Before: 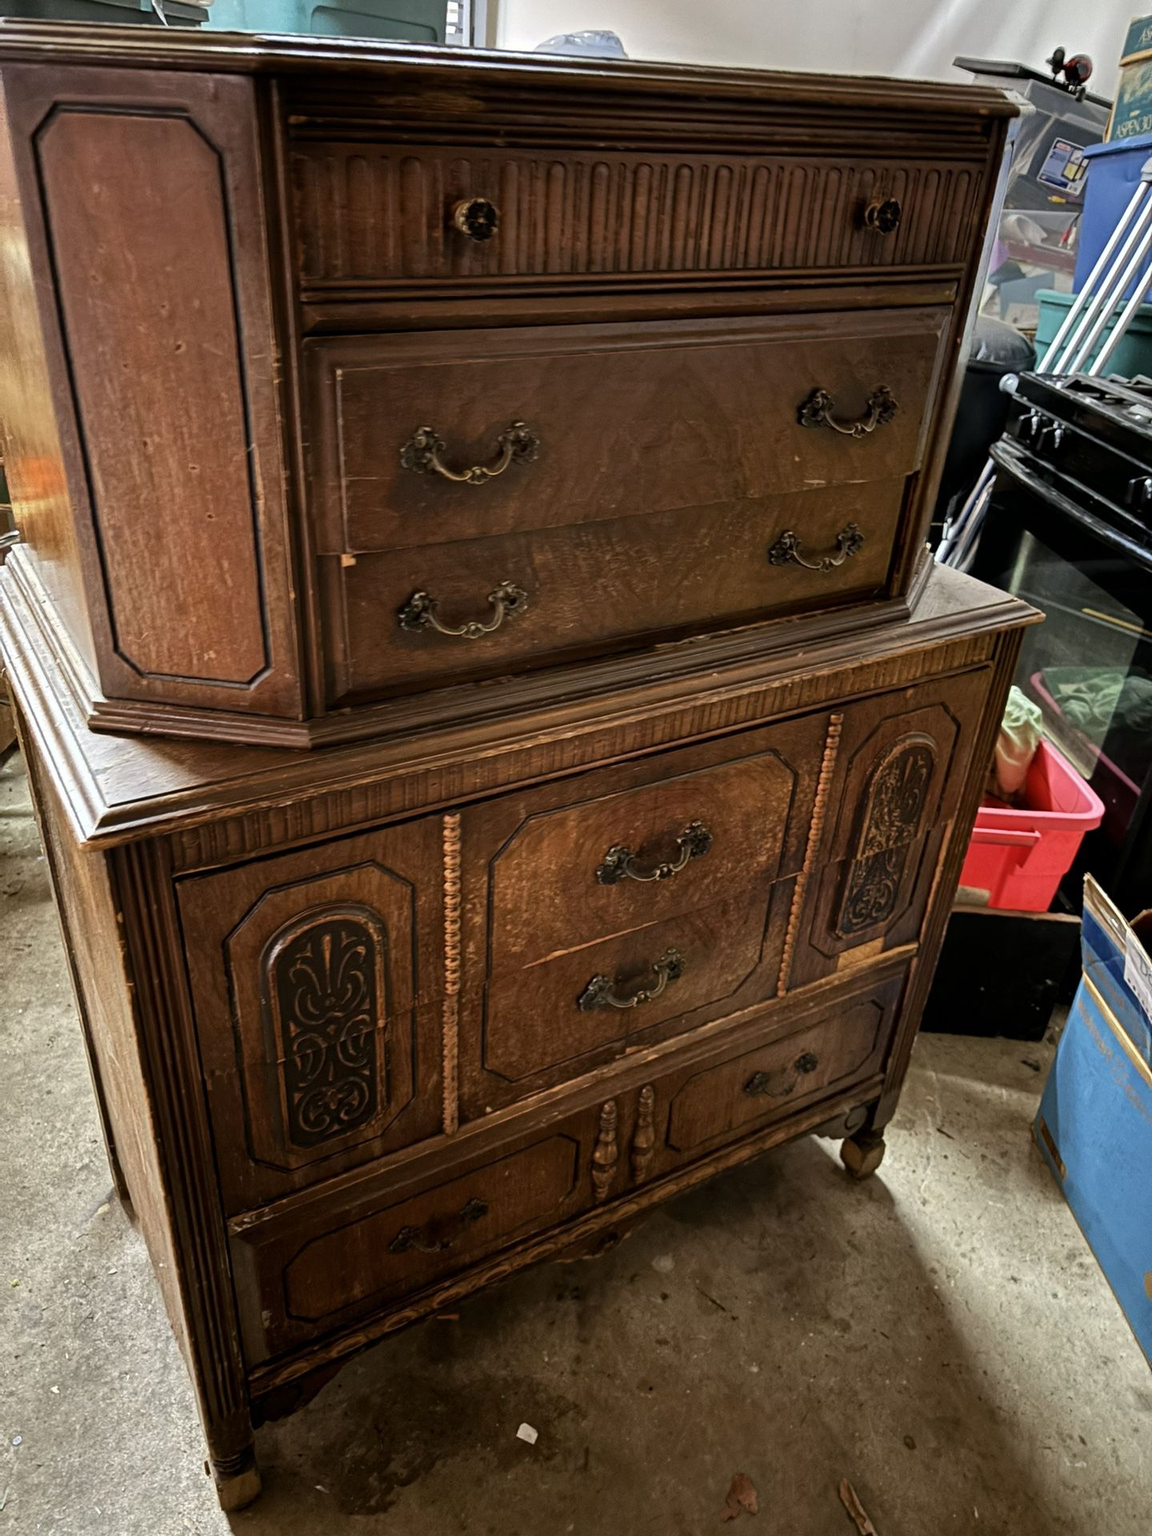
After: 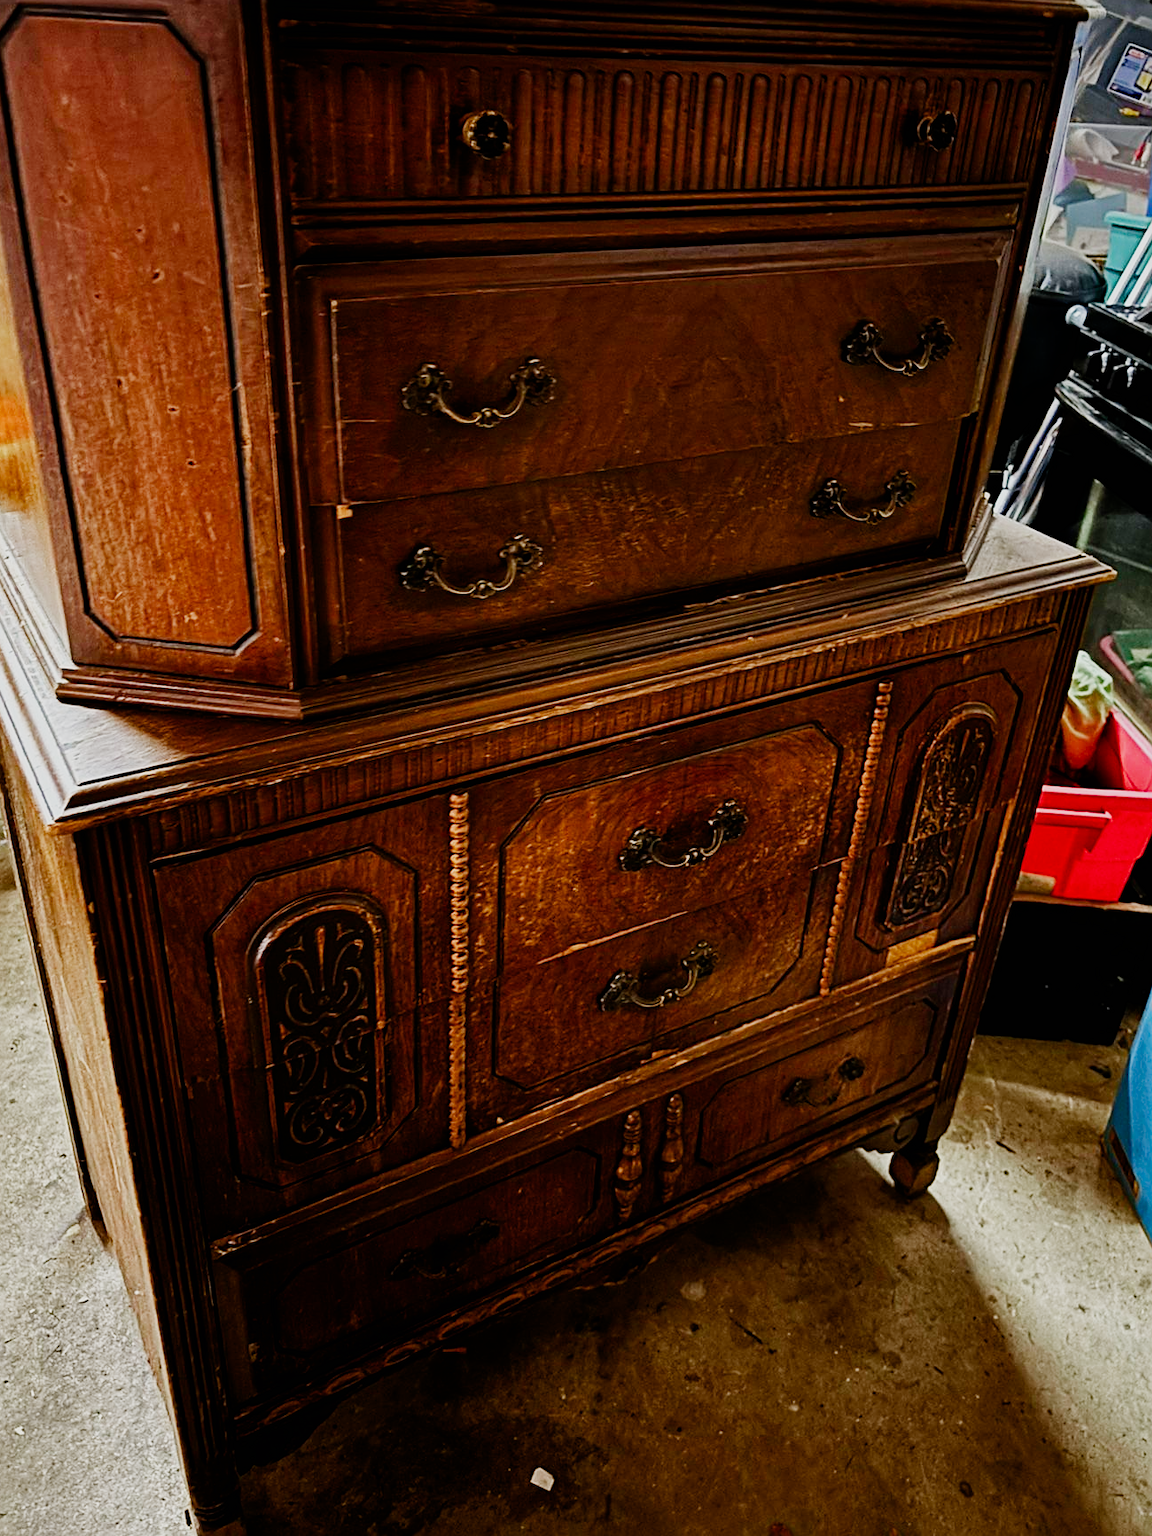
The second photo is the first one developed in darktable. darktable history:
exposure: black level correction 0.001, compensate highlight preservation false
sigmoid: contrast 1.6, skew -0.2, preserve hue 0%, red attenuation 0.1, red rotation 0.035, green attenuation 0.1, green rotation -0.017, blue attenuation 0.15, blue rotation -0.052, base primaries Rec2020
sharpen: on, module defaults
color balance rgb: perceptual saturation grading › global saturation 20%, perceptual saturation grading › highlights -25%, perceptual saturation grading › shadows 50%
crop: left 3.305%, top 6.436%, right 6.389%, bottom 3.258%
